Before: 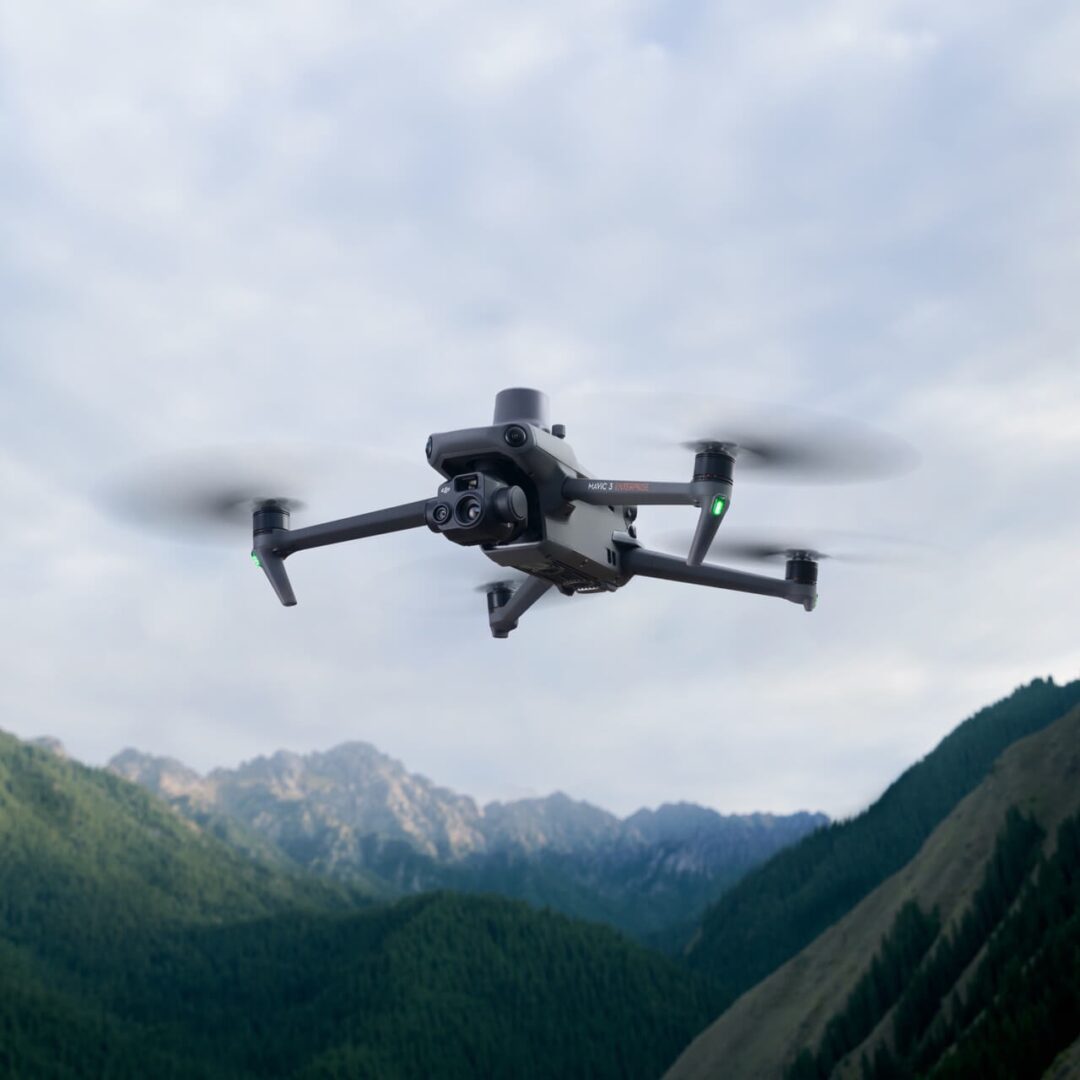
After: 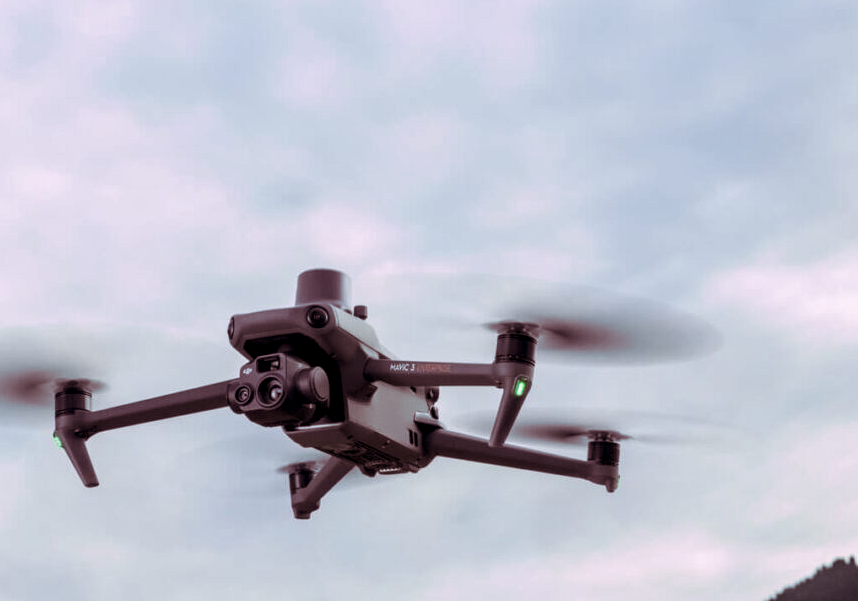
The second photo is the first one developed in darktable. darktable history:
split-toning: highlights › hue 298.8°, highlights › saturation 0.73, compress 41.76%
local contrast: detail 150%
crop: left 18.38%, top 11.092%, right 2.134%, bottom 33.217%
